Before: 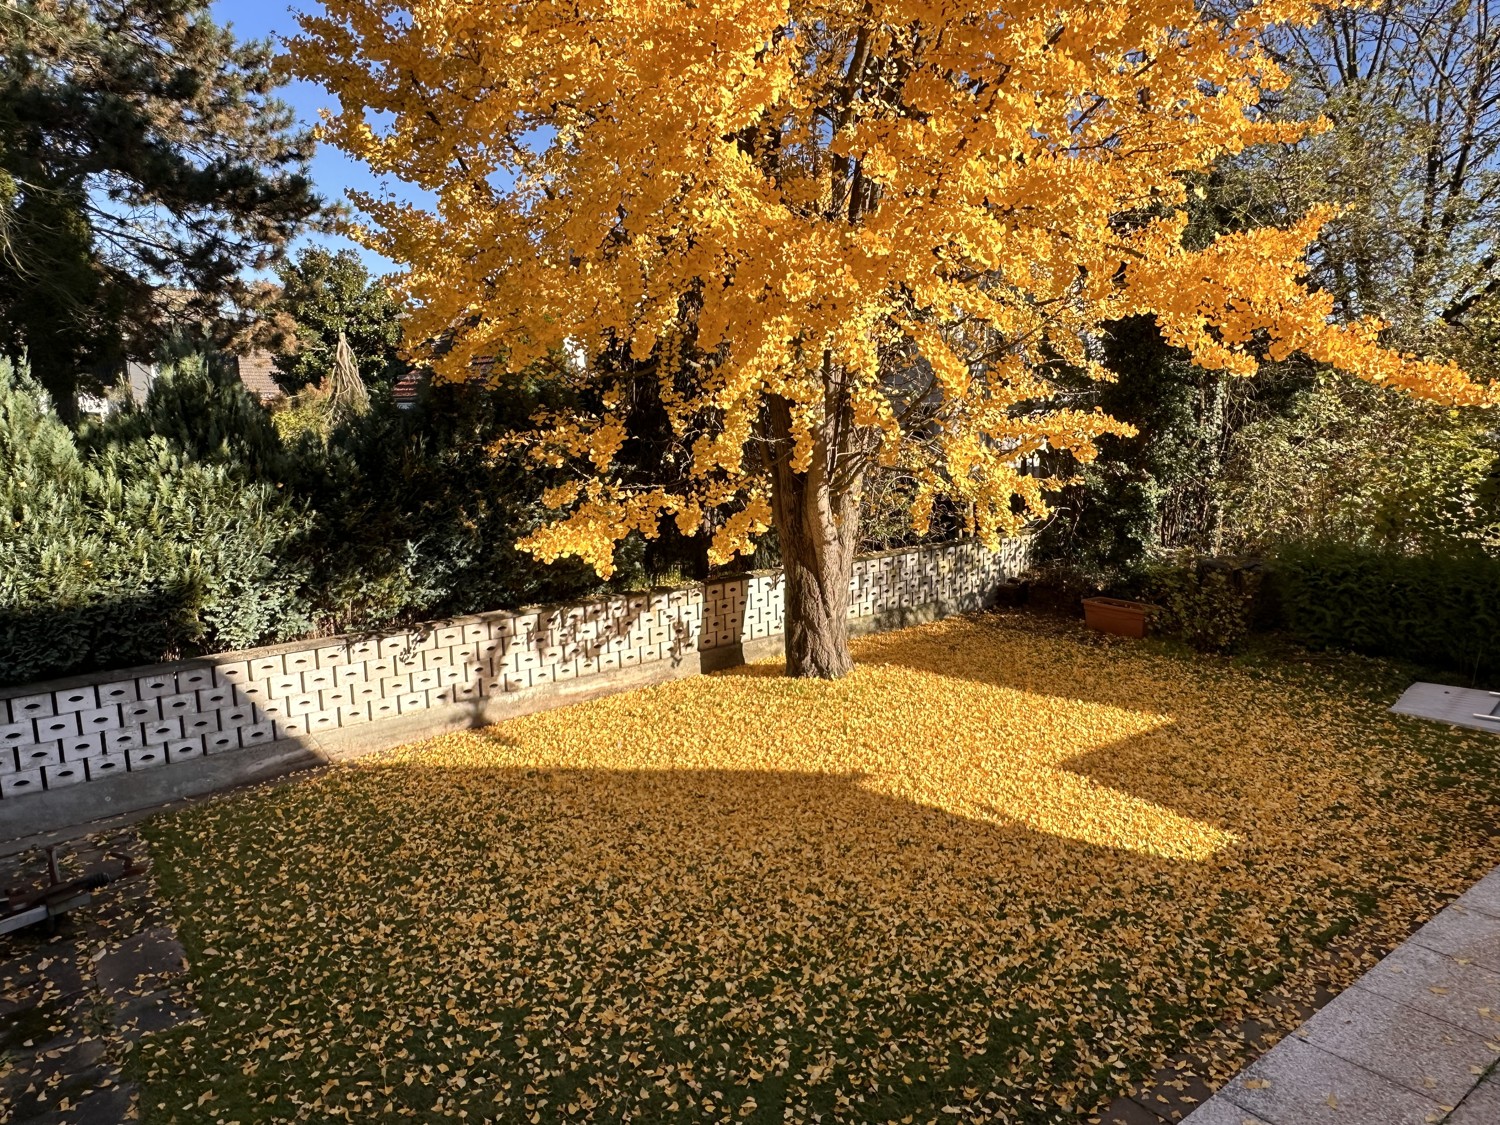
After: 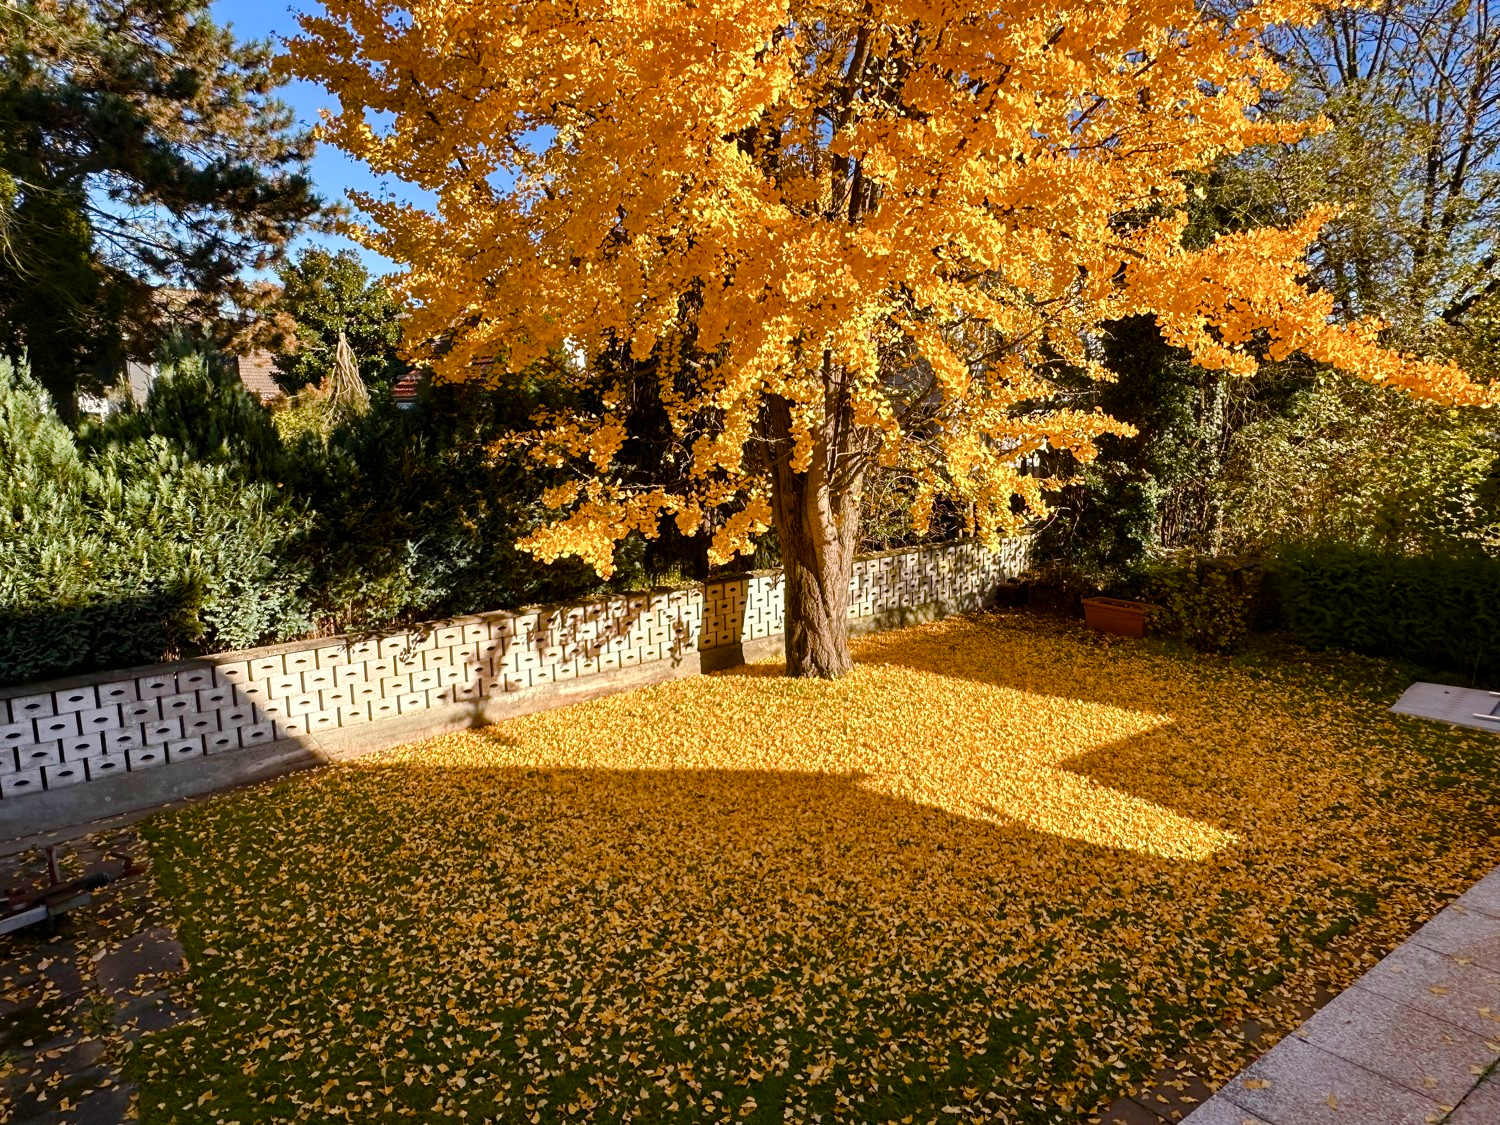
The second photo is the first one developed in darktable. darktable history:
color balance rgb: linear chroma grading › global chroma 14.606%, perceptual saturation grading › global saturation 20%, perceptual saturation grading › highlights -50.41%, perceptual saturation grading › shadows 30.175%, global vibrance 20%
